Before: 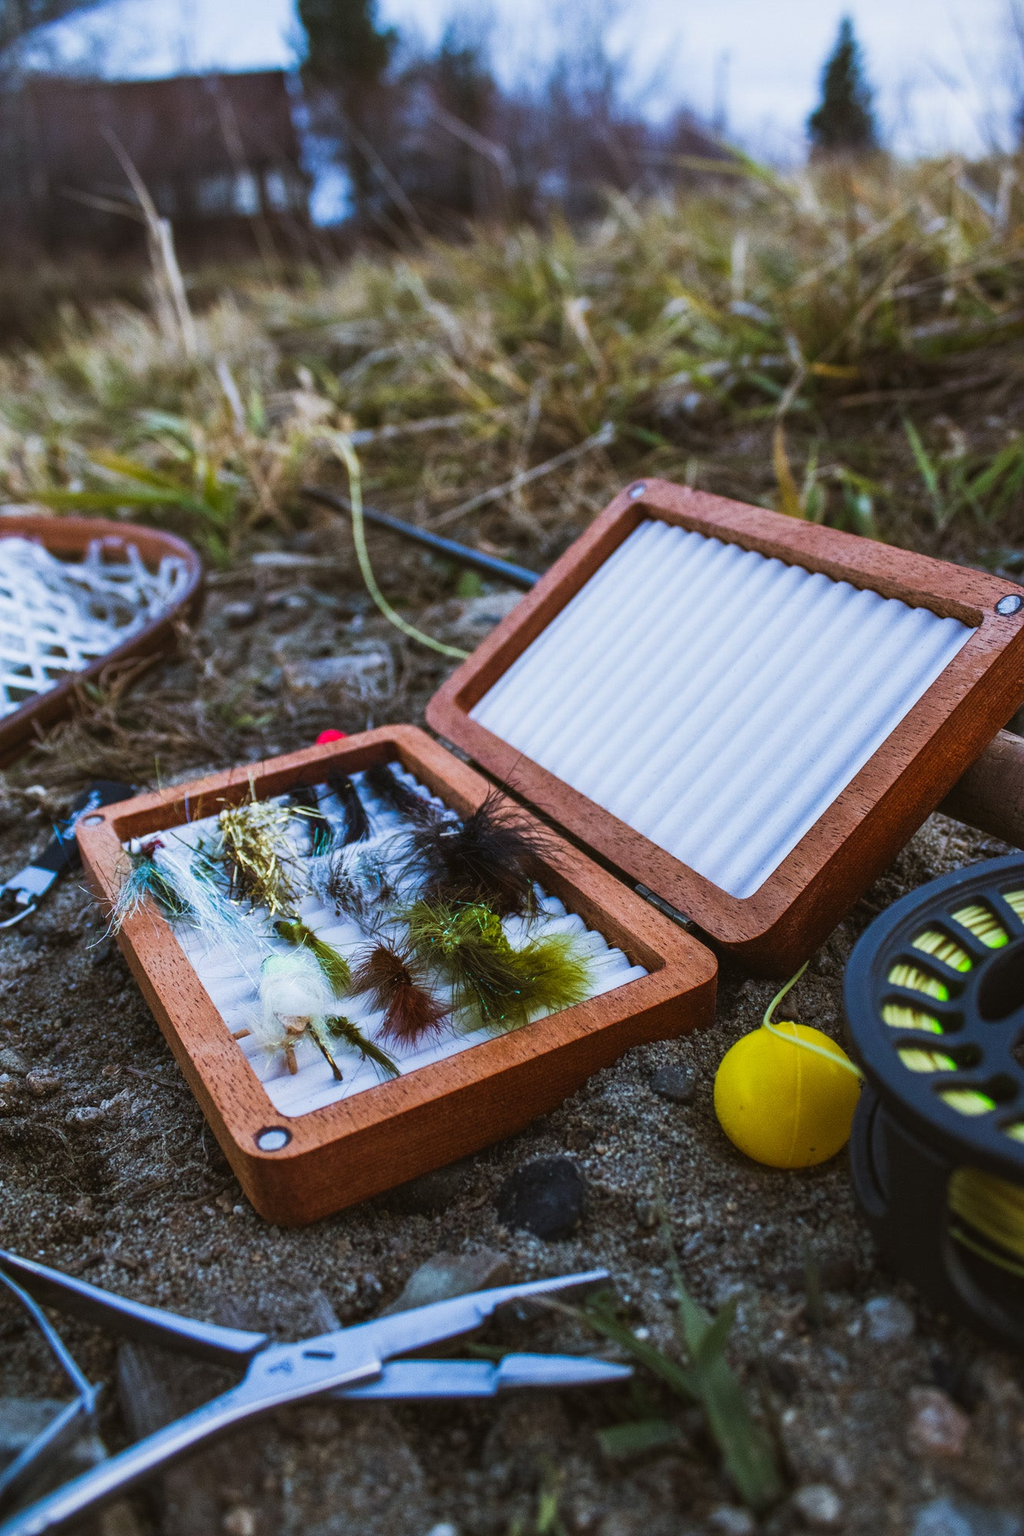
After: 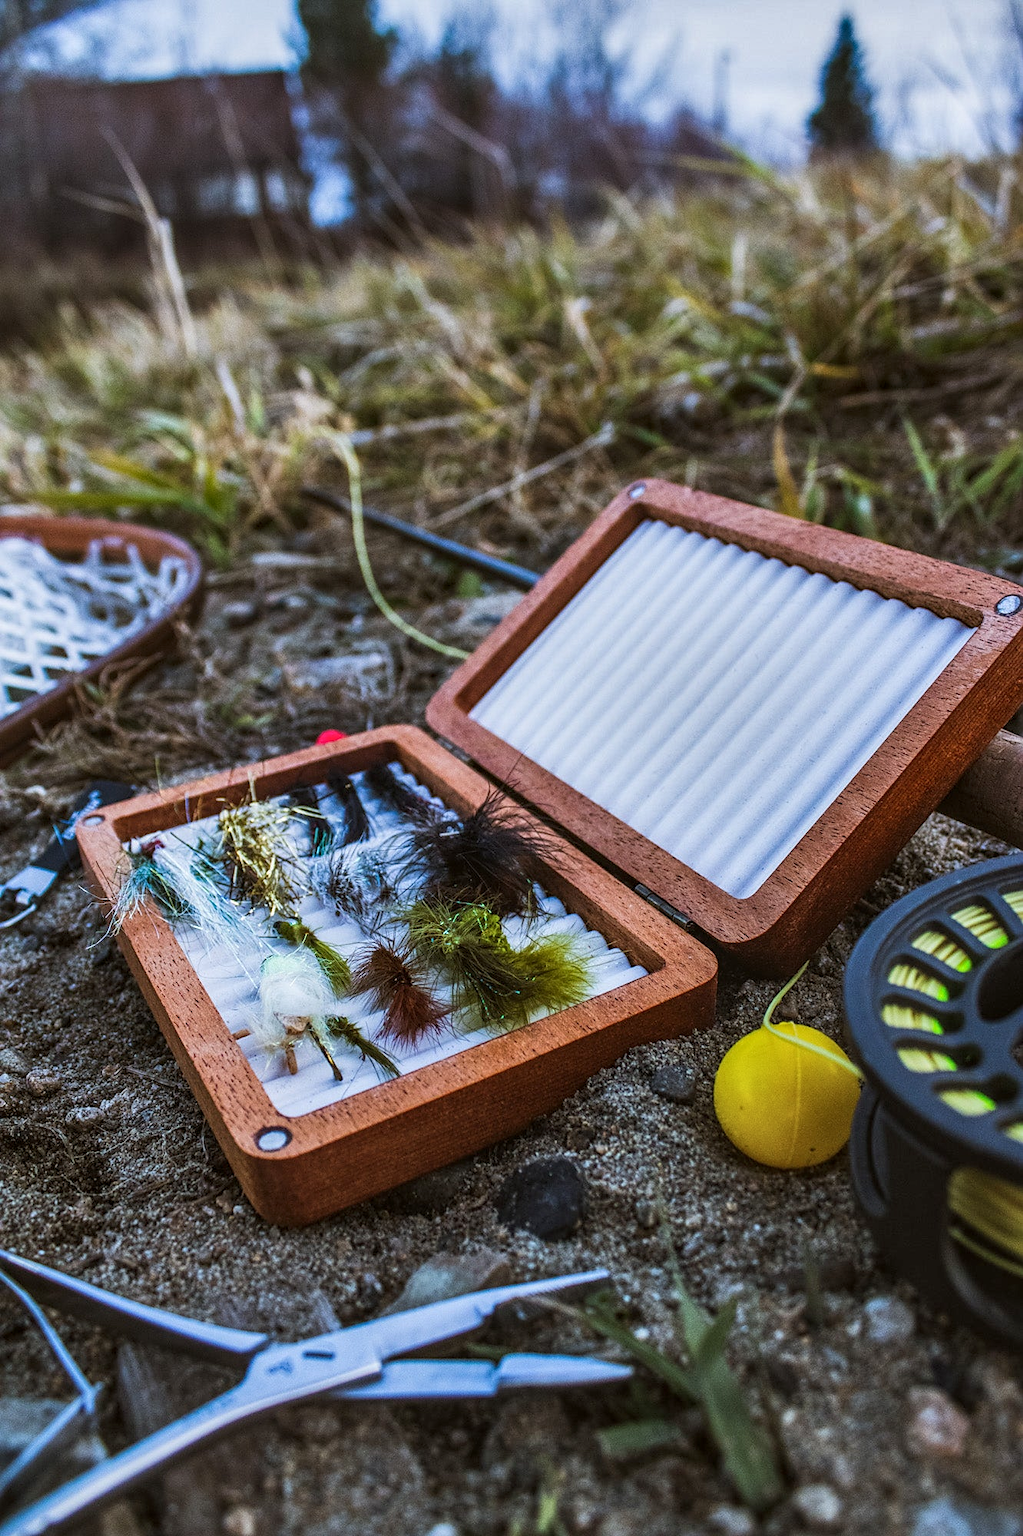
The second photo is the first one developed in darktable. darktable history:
shadows and highlights: radius 118.69, shadows 42.21, highlights -61.56, soften with gaussian
rgb levels: preserve colors max RGB
sharpen: radius 1.864, amount 0.398, threshold 1.271
local contrast: highlights 25%, detail 130%
